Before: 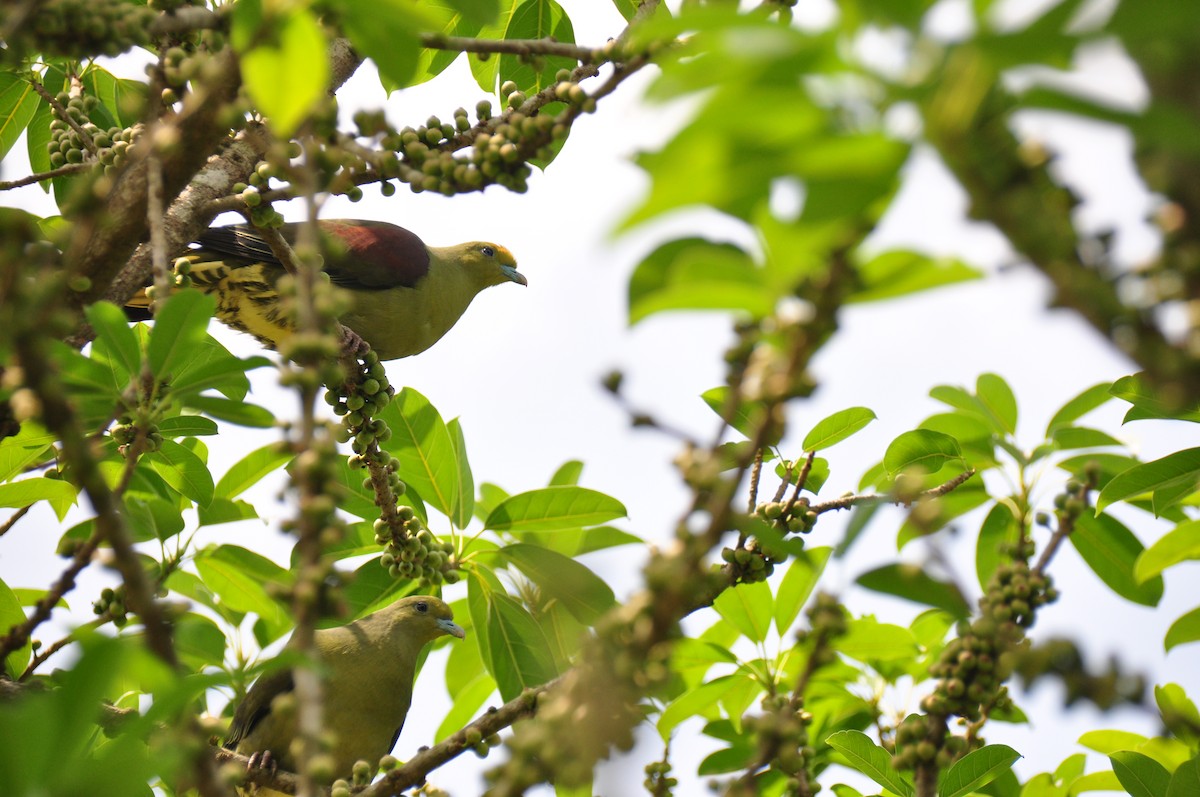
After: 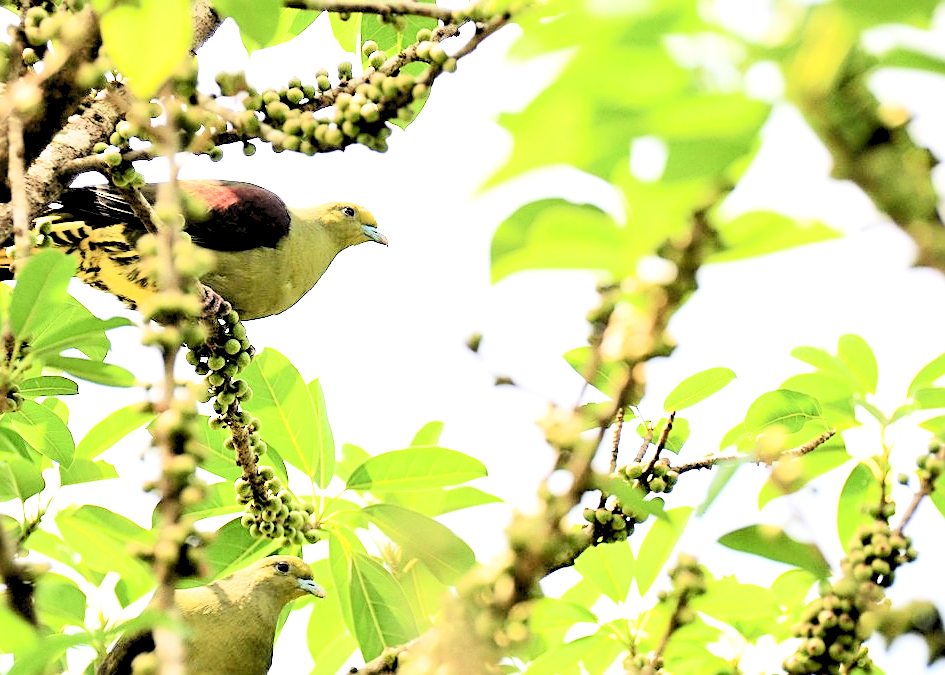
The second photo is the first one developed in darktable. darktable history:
tone curve: curves: ch0 [(0, 0) (0.003, 0.024) (0.011, 0.032) (0.025, 0.041) (0.044, 0.054) (0.069, 0.069) (0.1, 0.09) (0.136, 0.116) (0.177, 0.162) (0.224, 0.213) (0.277, 0.278) (0.335, 0.359) (0.399, 0.447) (0.468, 0.543) (0.543, 0.621) (0.623, 0.717) (0.709, 0.807) (0.801, 0.876) (0.898, 0.934) (1, 1)], color space Lab, independent channels, preserve colors none
tone equalizer: -8 EV -0.42 EV, -7 EV -0.427 EV, -6 EV -0.33 EV, -5 EV -0.204 EV, -3 EV 0.199 EV, -2 EV 0.307 EV, -1 EV 0.409 EV, +0 EV 0.445 EV, edges refinement/feathering 500, mask exposure compensation -1.57 EV, preserve details guided filter
sharpen: on, module defaults
crop: left 11.601%, top 5.068%, right 9.604%, bottom 10.199%
exposure: black level correction 0, exposure 0.695 EV
shadows and highlights: shadows -10.17, white point adjustment 1.67, highlights 9.53
filmic rgb: black relative exposure -5.12 EV, white relative exposure 3.97 EV, hardness 2.88, contrast 1.299, highlights saturation mix -28.95%
levels: levels [0.072, 0.414, 0.976]
